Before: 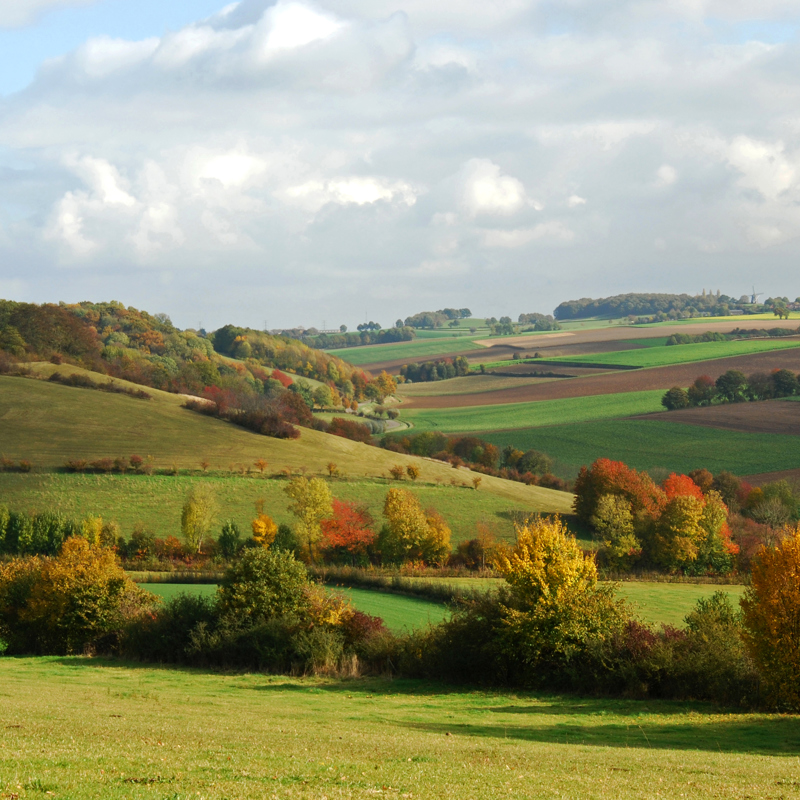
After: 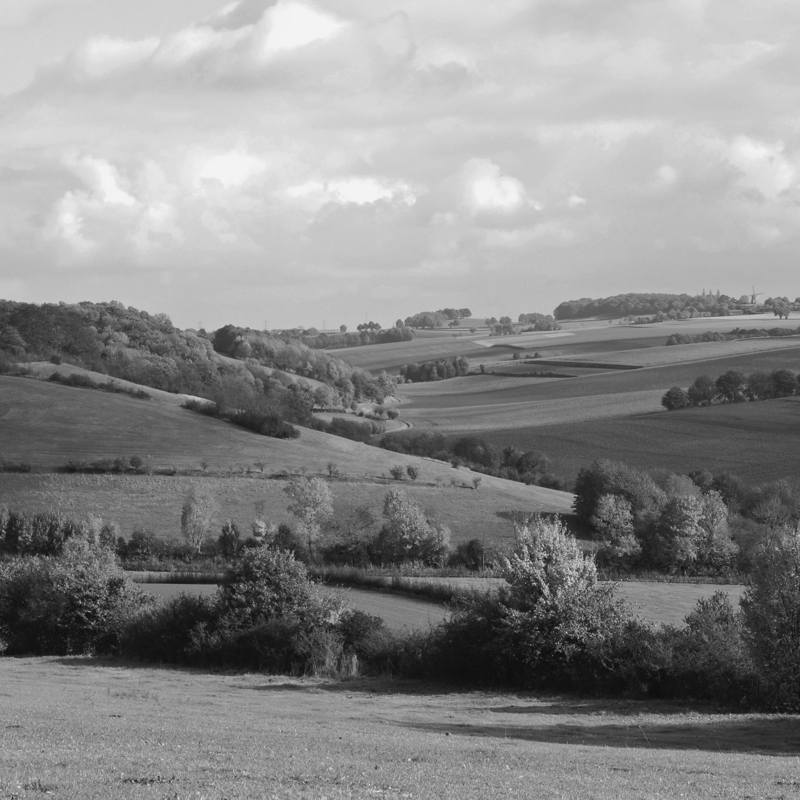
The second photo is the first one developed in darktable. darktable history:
monochrome: a -3.63, b -0.465
contrast brightness saturation: contrast -0.08, brightness -0.04, saturation -0.11
color balance rgb: linear chroma grading › global chroma 15%, perceptual saturation grading › global saturation 30%
exposure: compensate highlight preservation false
